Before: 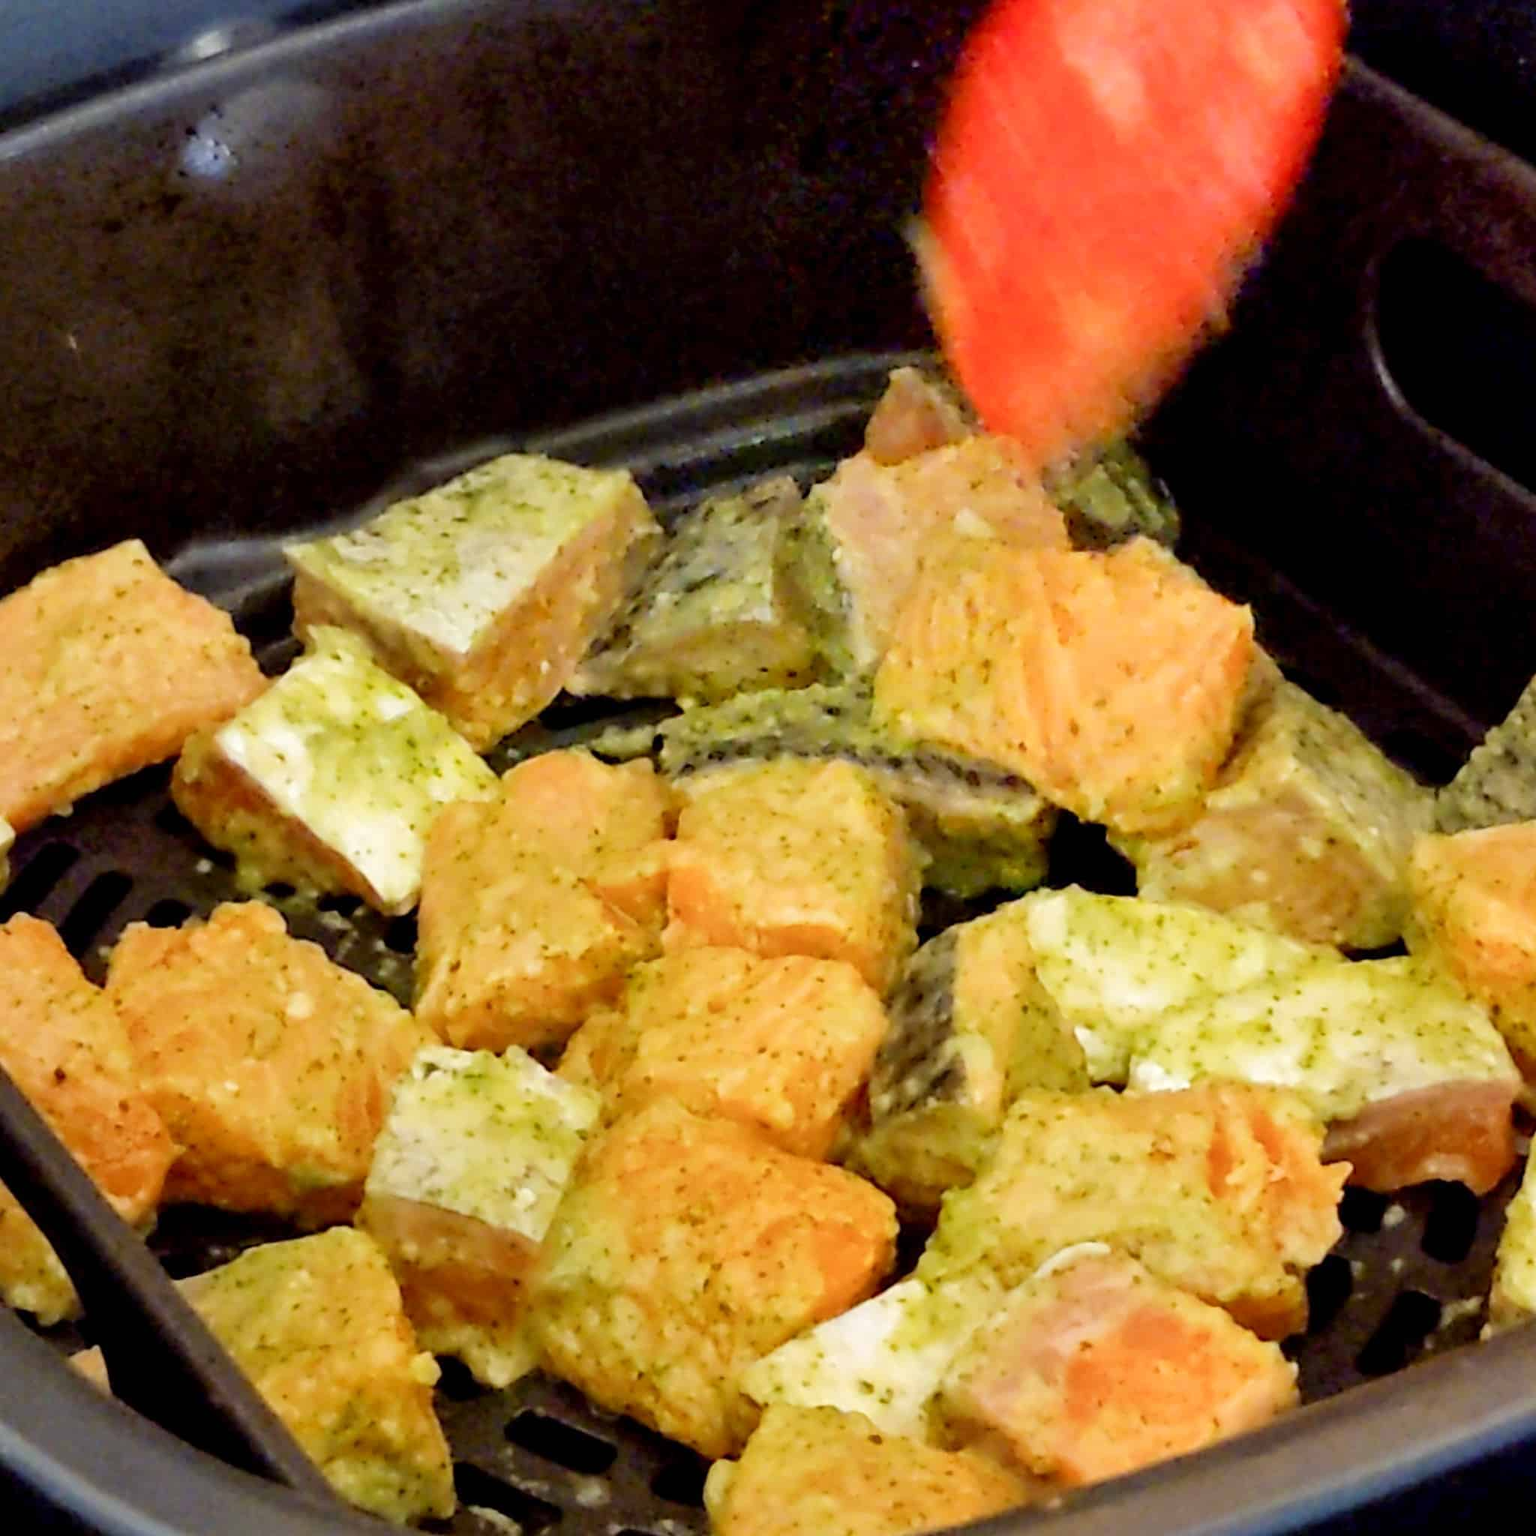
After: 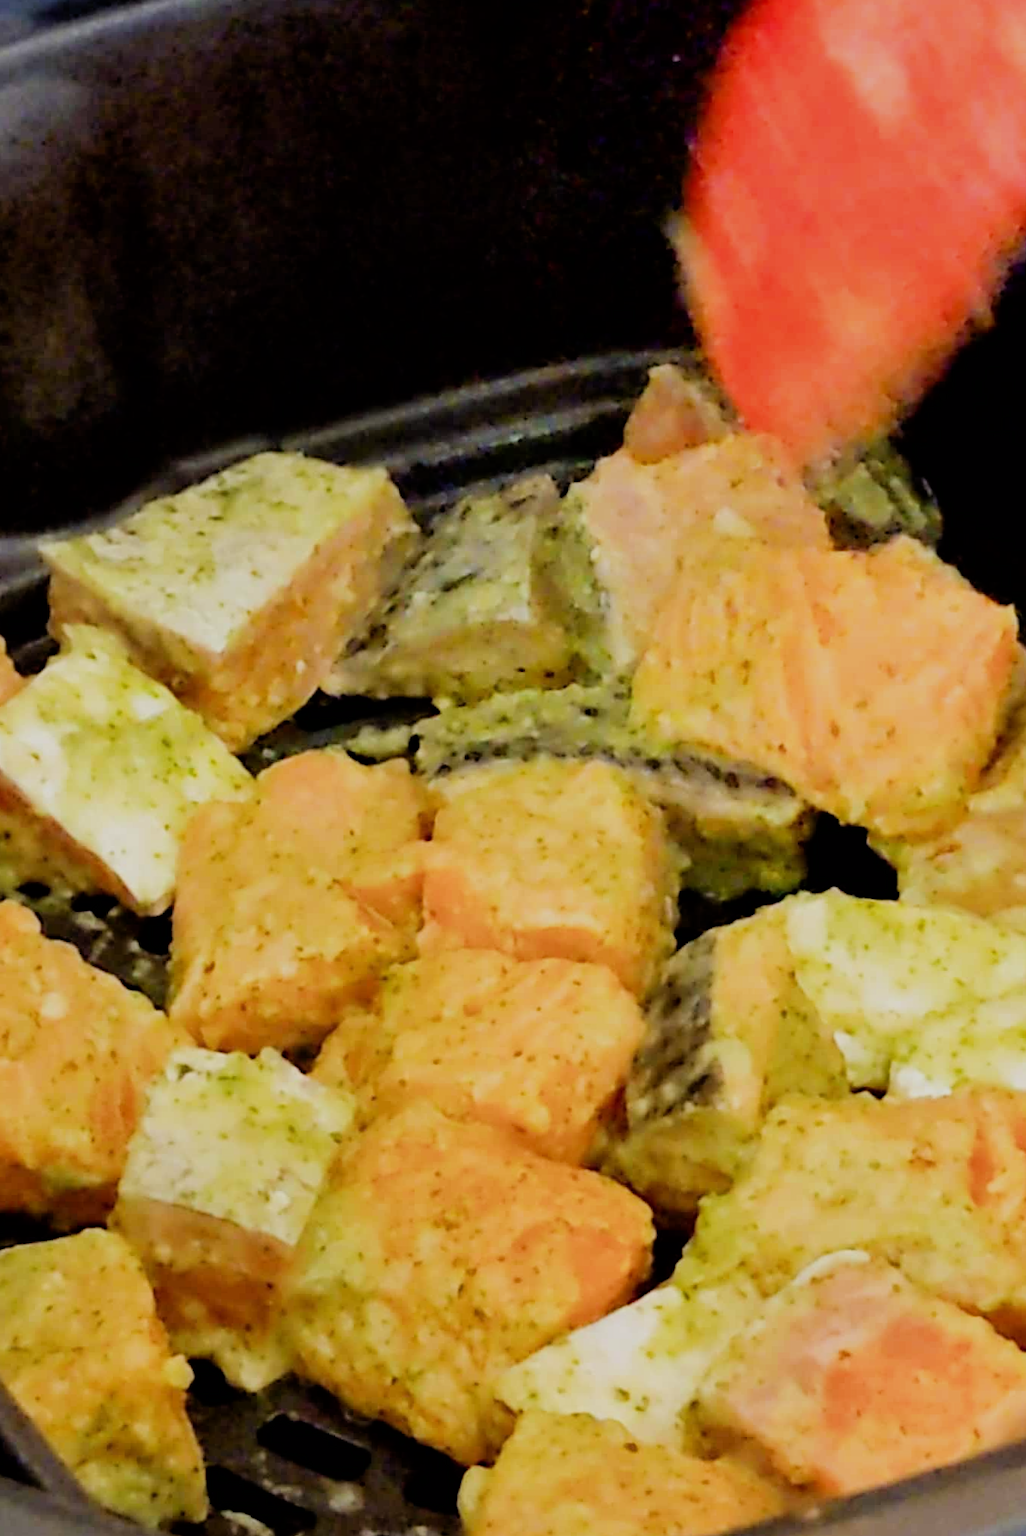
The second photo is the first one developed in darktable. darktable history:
crop and rotate: left 15.546%, right 17.787%
rotate and perspective: rotation 0.192°, lens shift (horizontal) -0.015, crop left 0.005, crop right 0.996, crop top 0.006, crop bottom 0.99
filmic rgb: black relative exposure -7.65 EV, white relative exposure 4.56 EV, hardness 3.61, contrast 1.05
